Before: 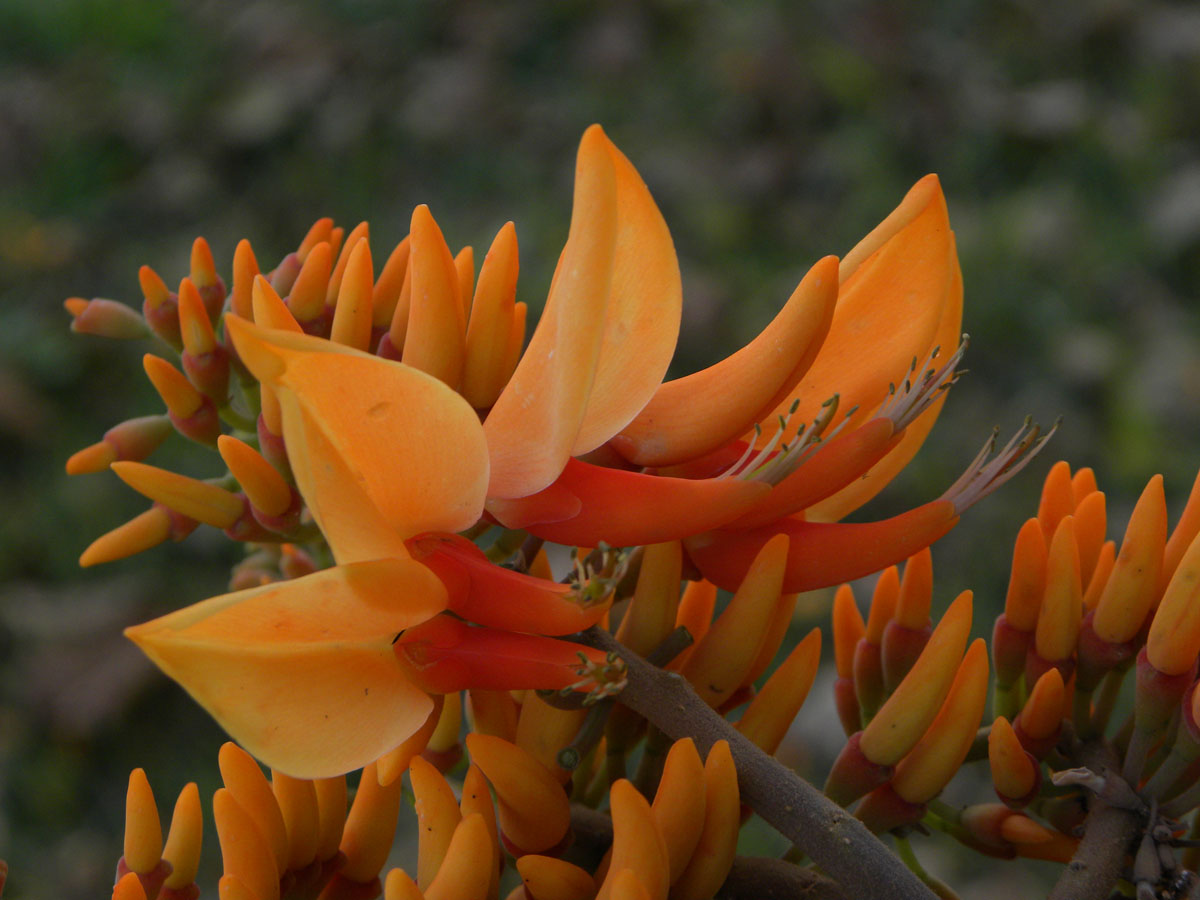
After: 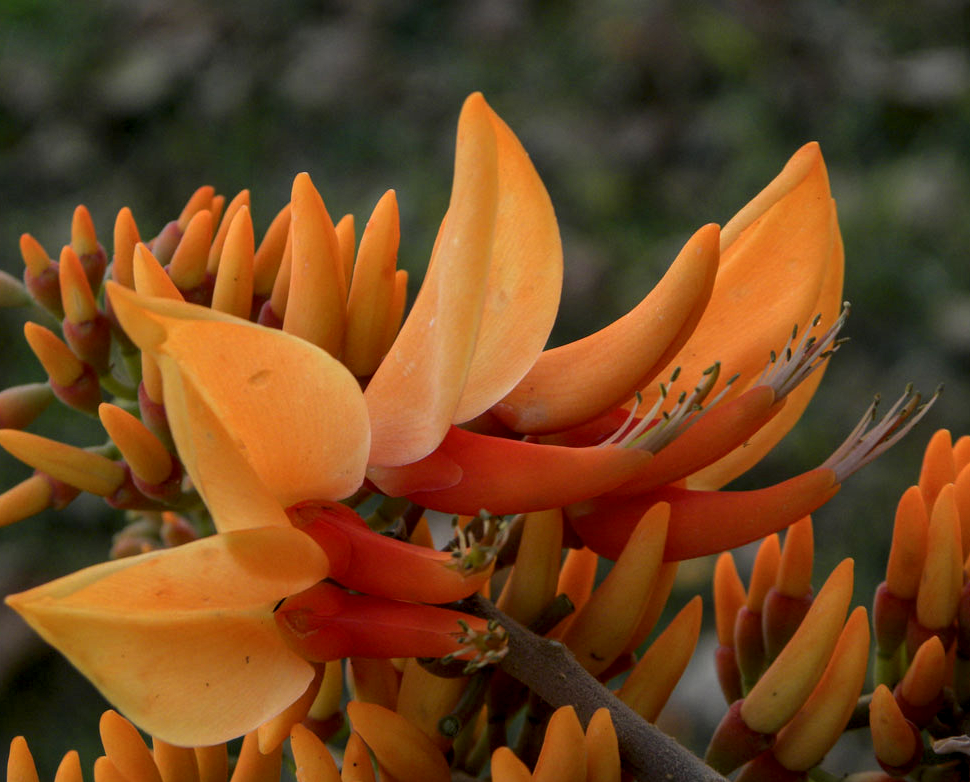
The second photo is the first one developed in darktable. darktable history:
crop: left 9.934%, top 3.599%, right 9.173%, bottom 9.483%
local contrast: highlights 23%, detail 150%
